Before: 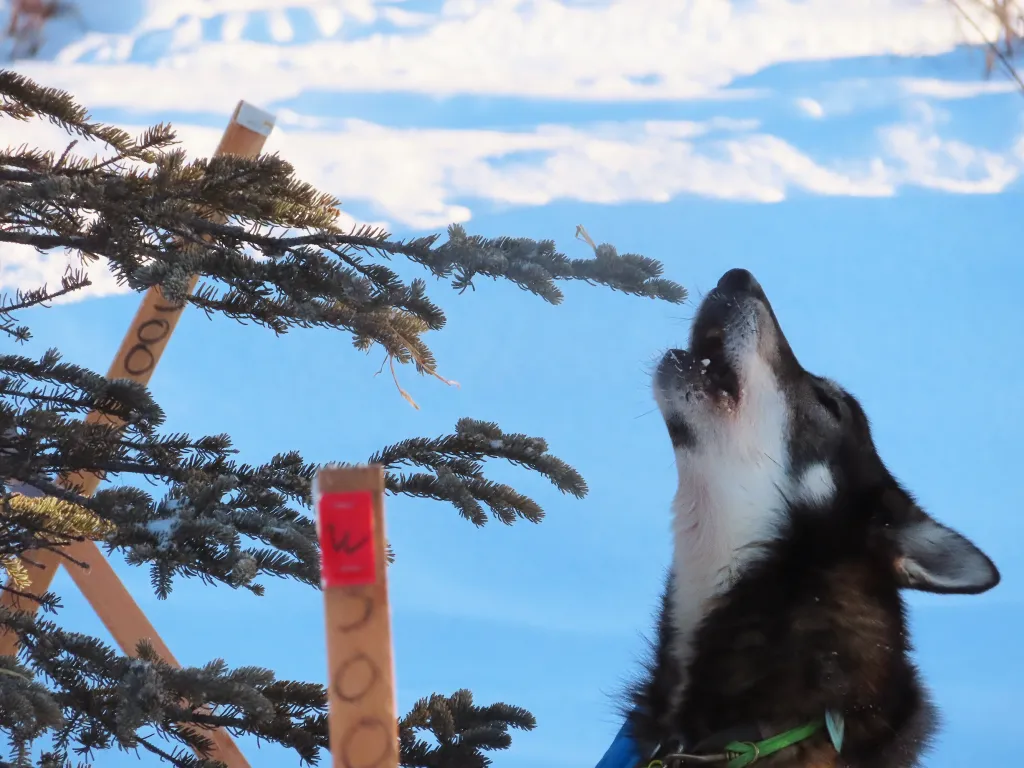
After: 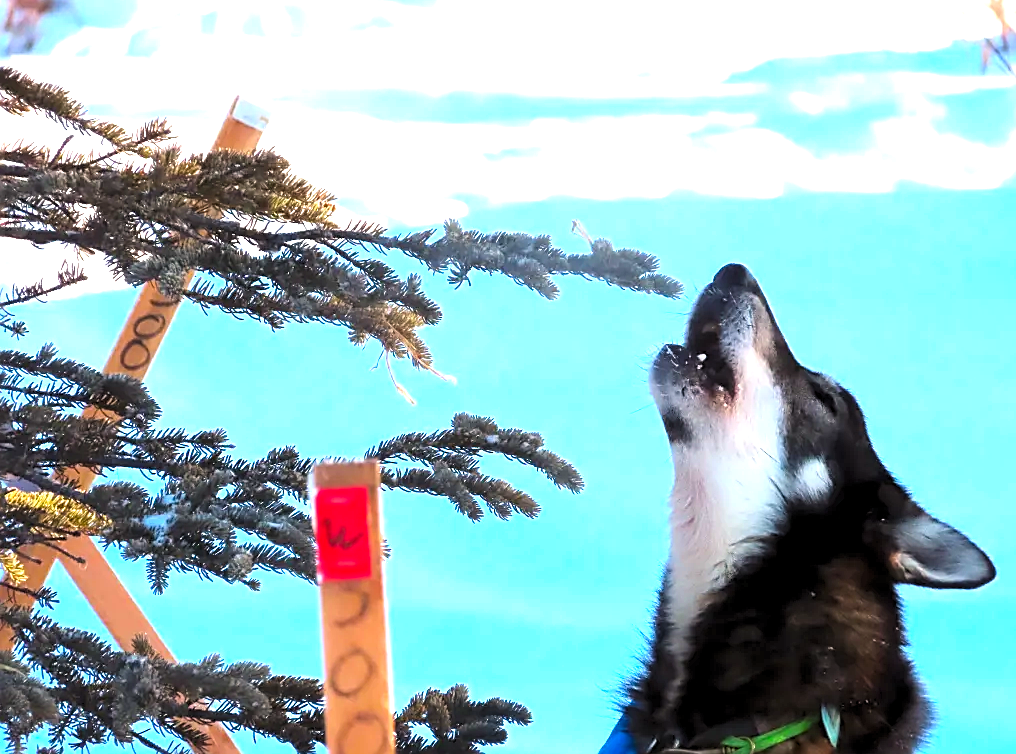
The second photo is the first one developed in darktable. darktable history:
crop: left 0.481%, top 0.751%, right 0.236%, bottom 0.965%
color balance rgb: highlights gain › chroma 1.045%, highlights gain › hue 60.16°, linear chroma grading › global chroma 15.126%, perceptual saturation grading › global saturation 0.394%, global vibrance 34.342%
levels: levels [0.062, 0.494, 0.925]
exposure: black level correction 0.001, exposure 0.964 EV, compensate highlight preservation false
sharpen: on, module defaults
